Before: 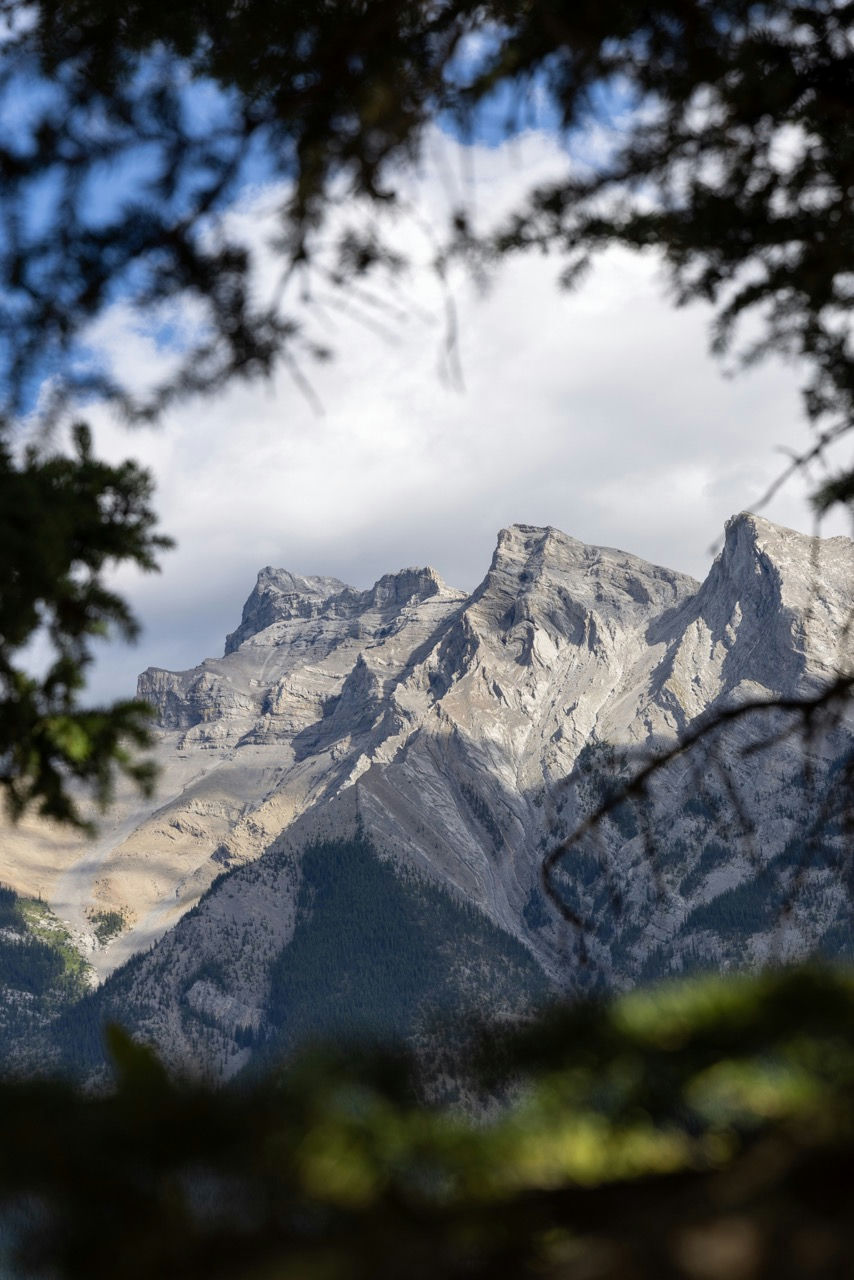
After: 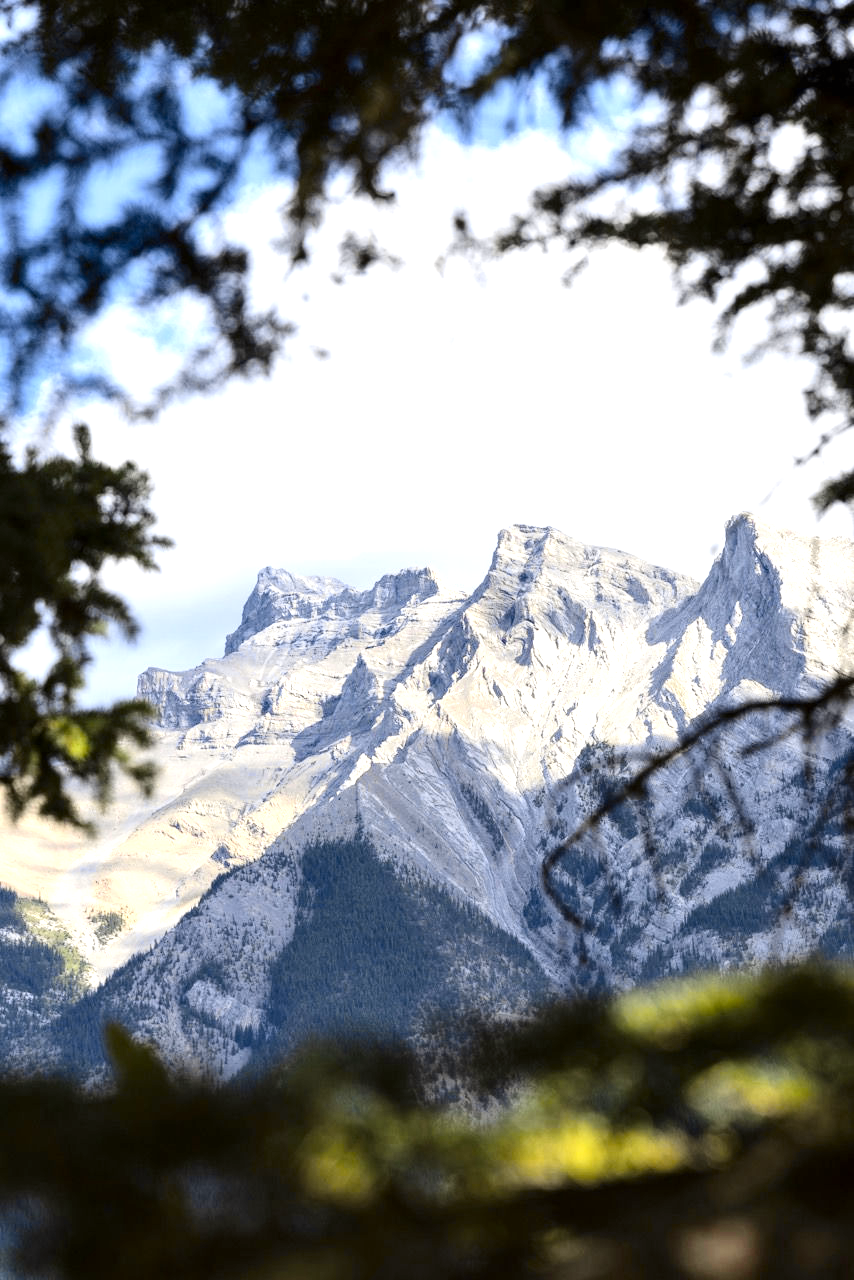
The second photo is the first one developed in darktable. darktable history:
exposure: black level correction 0, exposure 1.388 EV, compensate exposure bias true, compensate highlight preservation false
tone equalizer: on, module defaults
tone curve: curves: ch0 [(0, 0) (0.087, 0.054) (0.281, 0.245) (0.506, 0.526) (0.8, 0.824) (0.994, 0.955)]; ch1 [(0, 0) (0.27, 0.195) (0.406, 0.435) (0.452, 0.474) (0.495, 0.5) (0.514, 0.508) (0.563, 0.584) (0.654, 0.689) (1, 1)]; ch2 [(0, 0) (0.269, 0.299) (0.459, 0.441) (0.498, 0.499) (0.523, 0.52) (0.551, 0.549) (0.633, 0.625) (0.659, 0.681) (0.718, 0.764) (1, 1)], color space Lab, independent channels, preserve colors none
